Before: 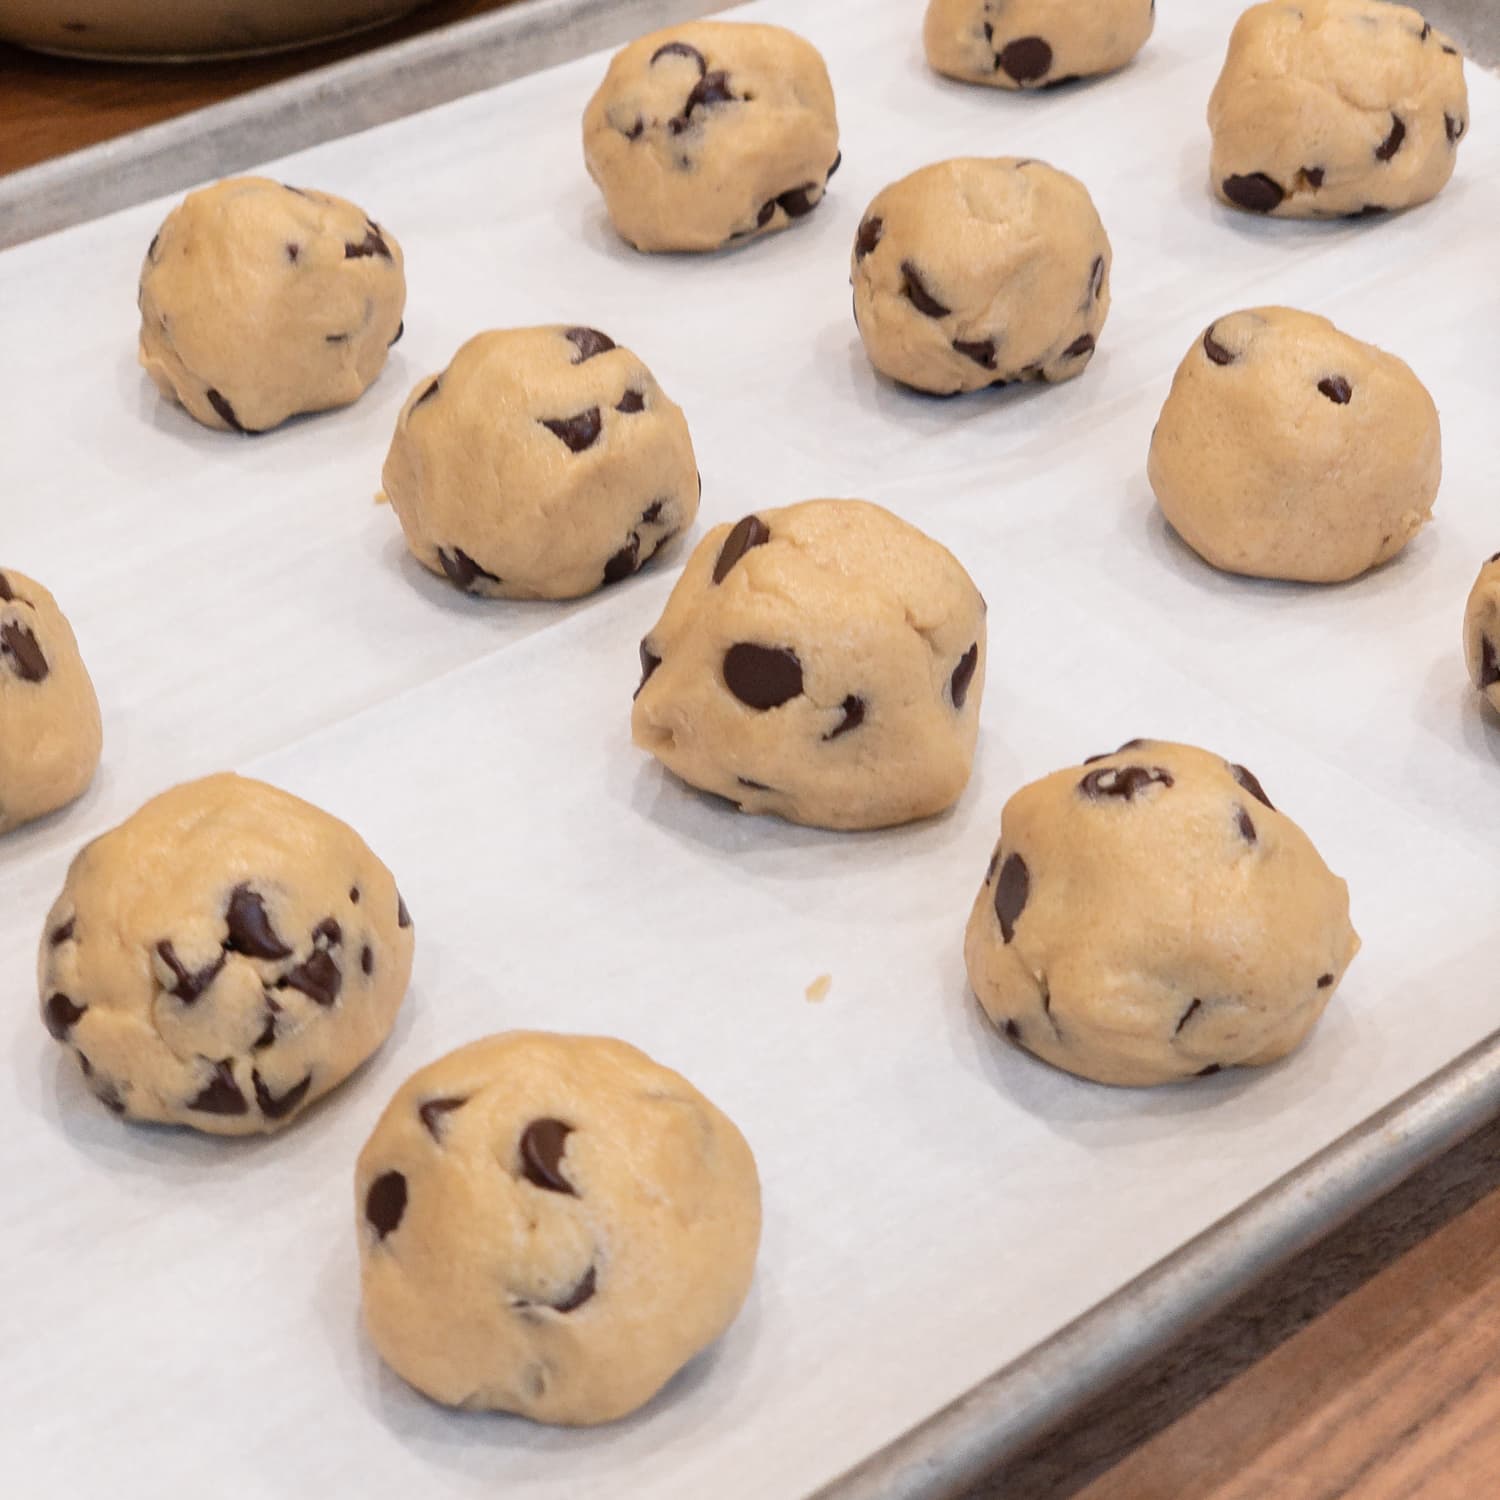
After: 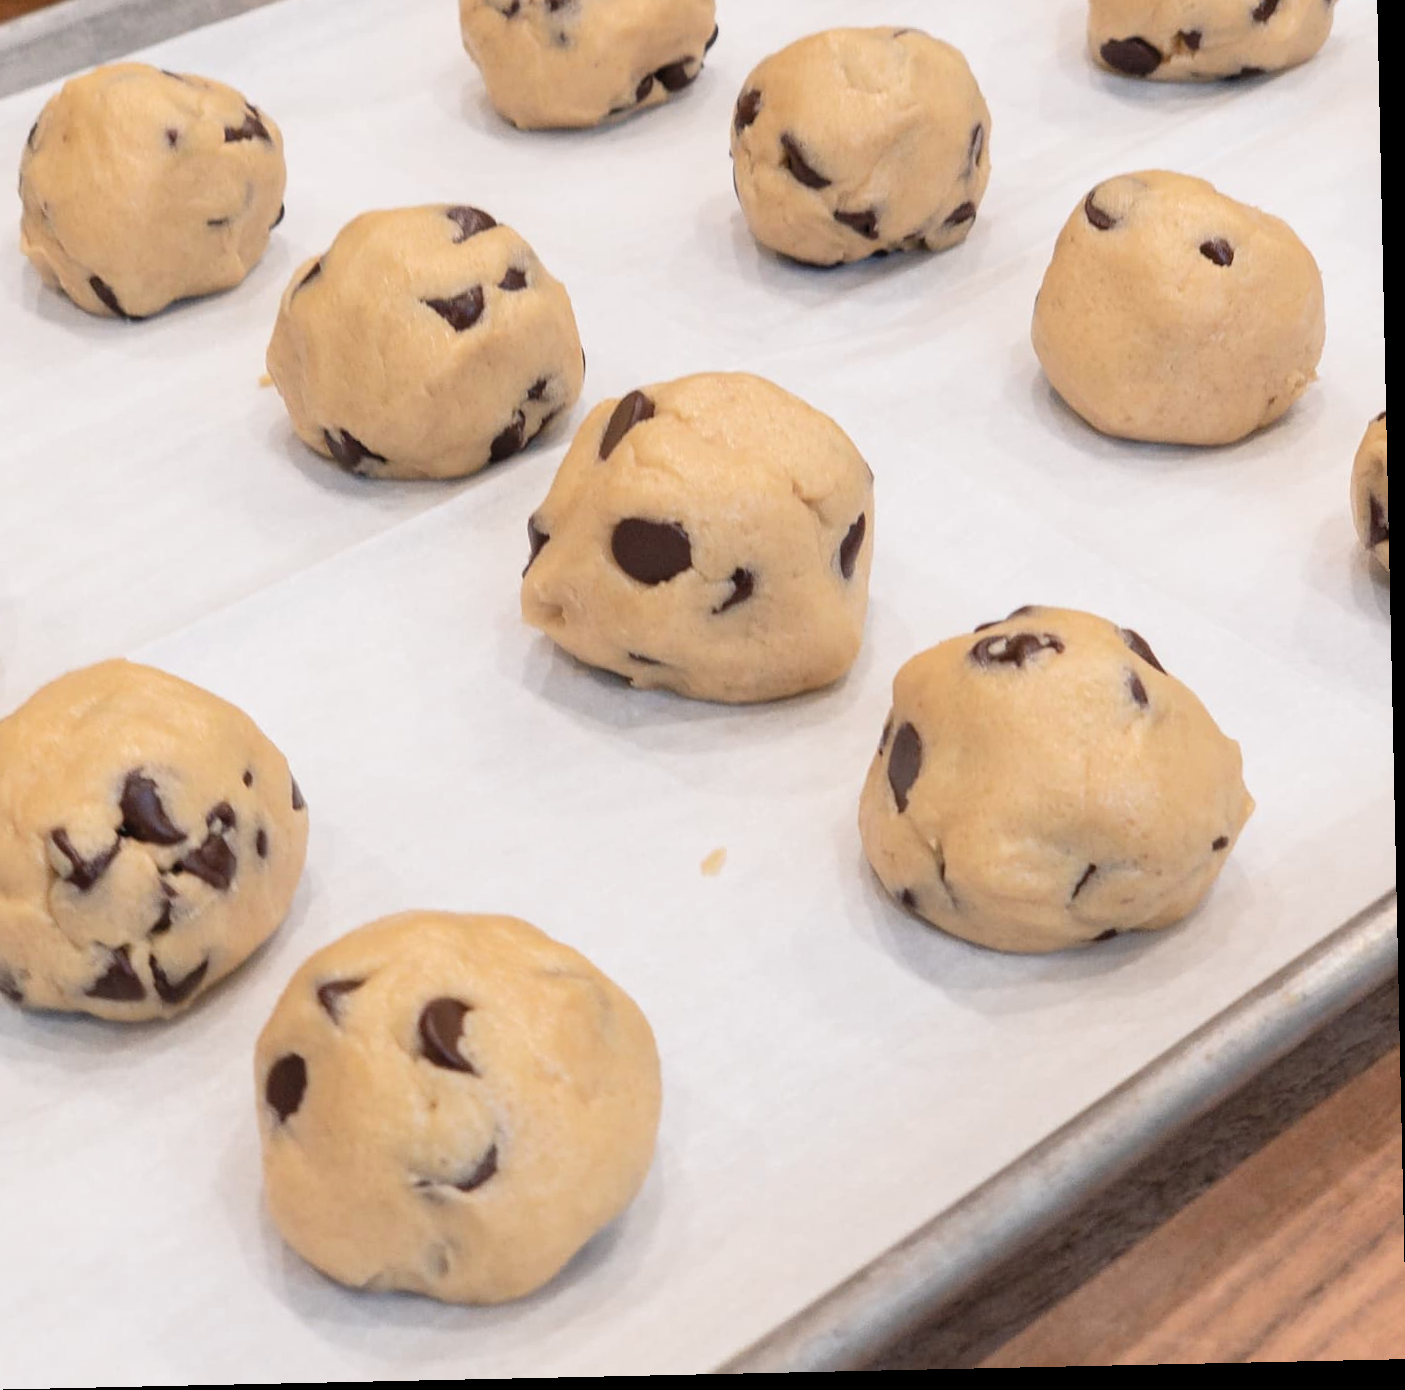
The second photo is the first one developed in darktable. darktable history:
contrast brightness saturation: contrast 0.05, brightness 0.06, saturation 0.01
white balance: emerald 1
crop and rotate: left 8.262%, top 9.226%
rotate and perspective: rotation -1.24°, automatic cropping off
